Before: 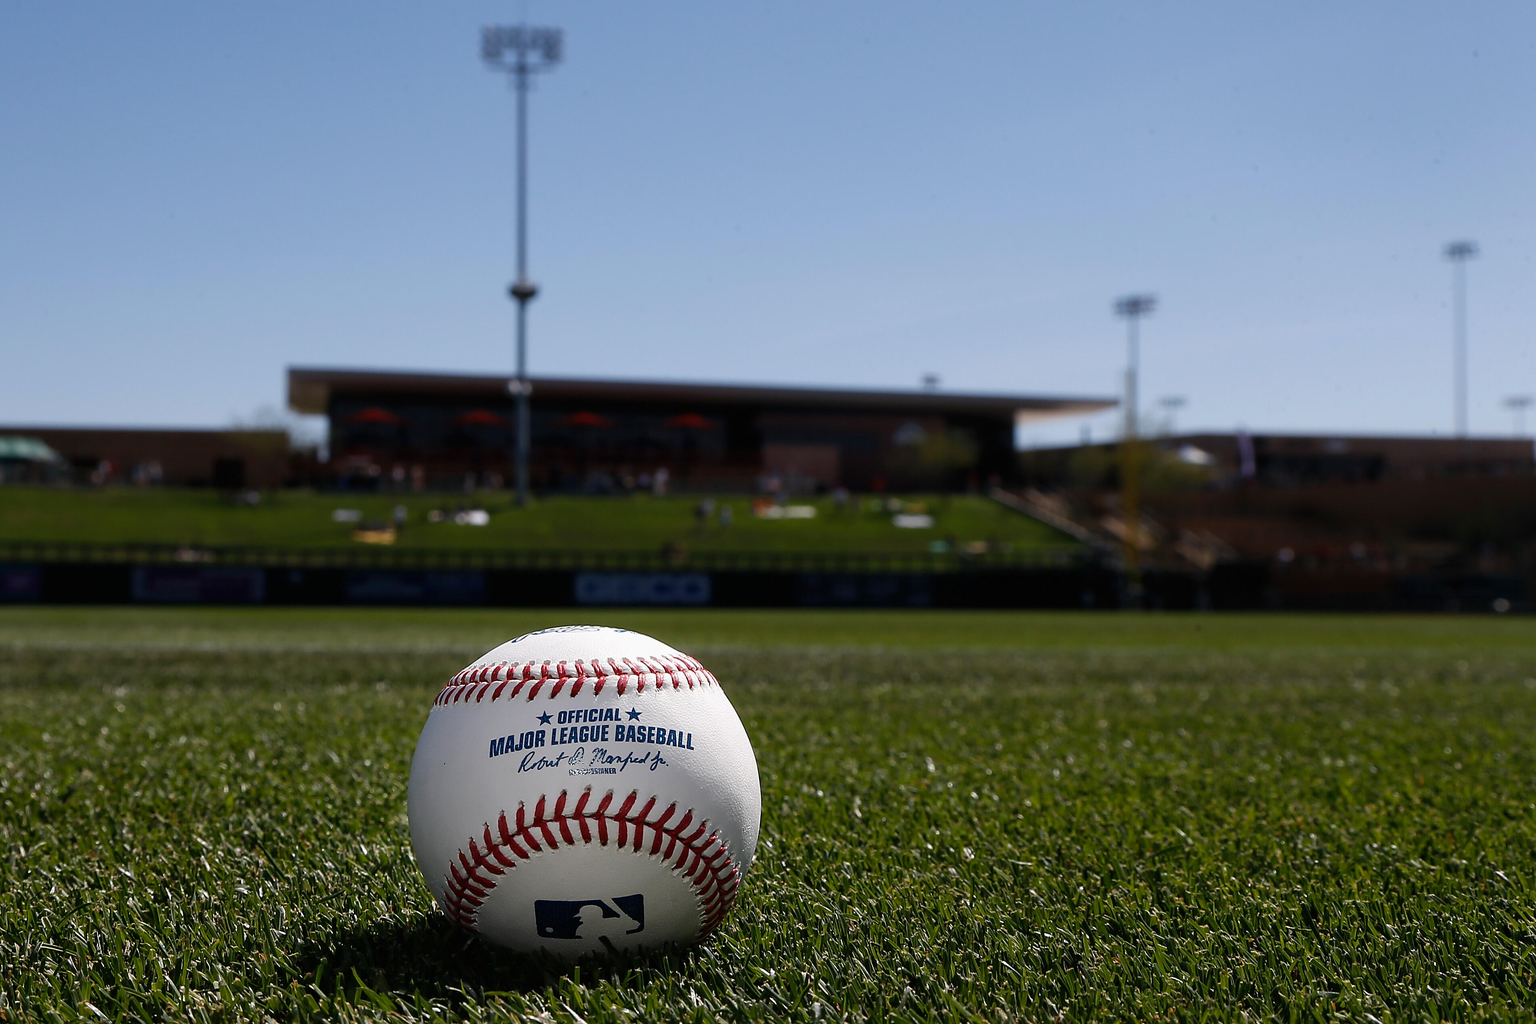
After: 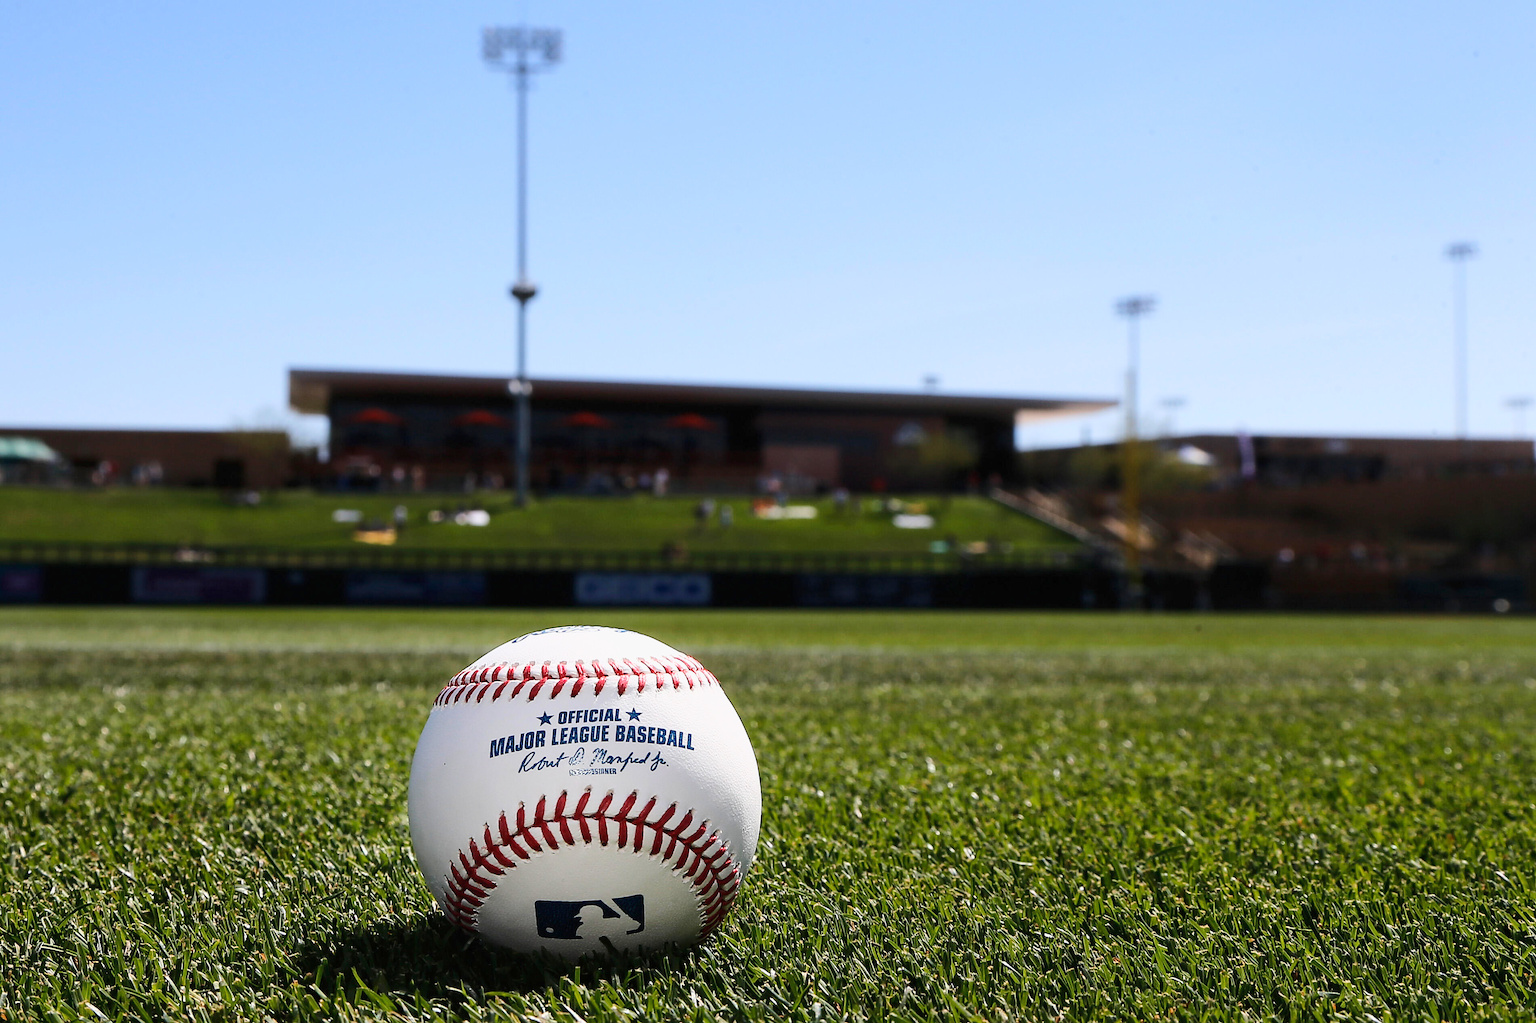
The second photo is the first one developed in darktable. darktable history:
base curve: curves: ch0 [(0, 0) (0.025, 0.046) (0.112, 0.277) (0.467, 0.74) (0.814, 0.929) (1, 0.942)]
crop: bottom 0.071%
